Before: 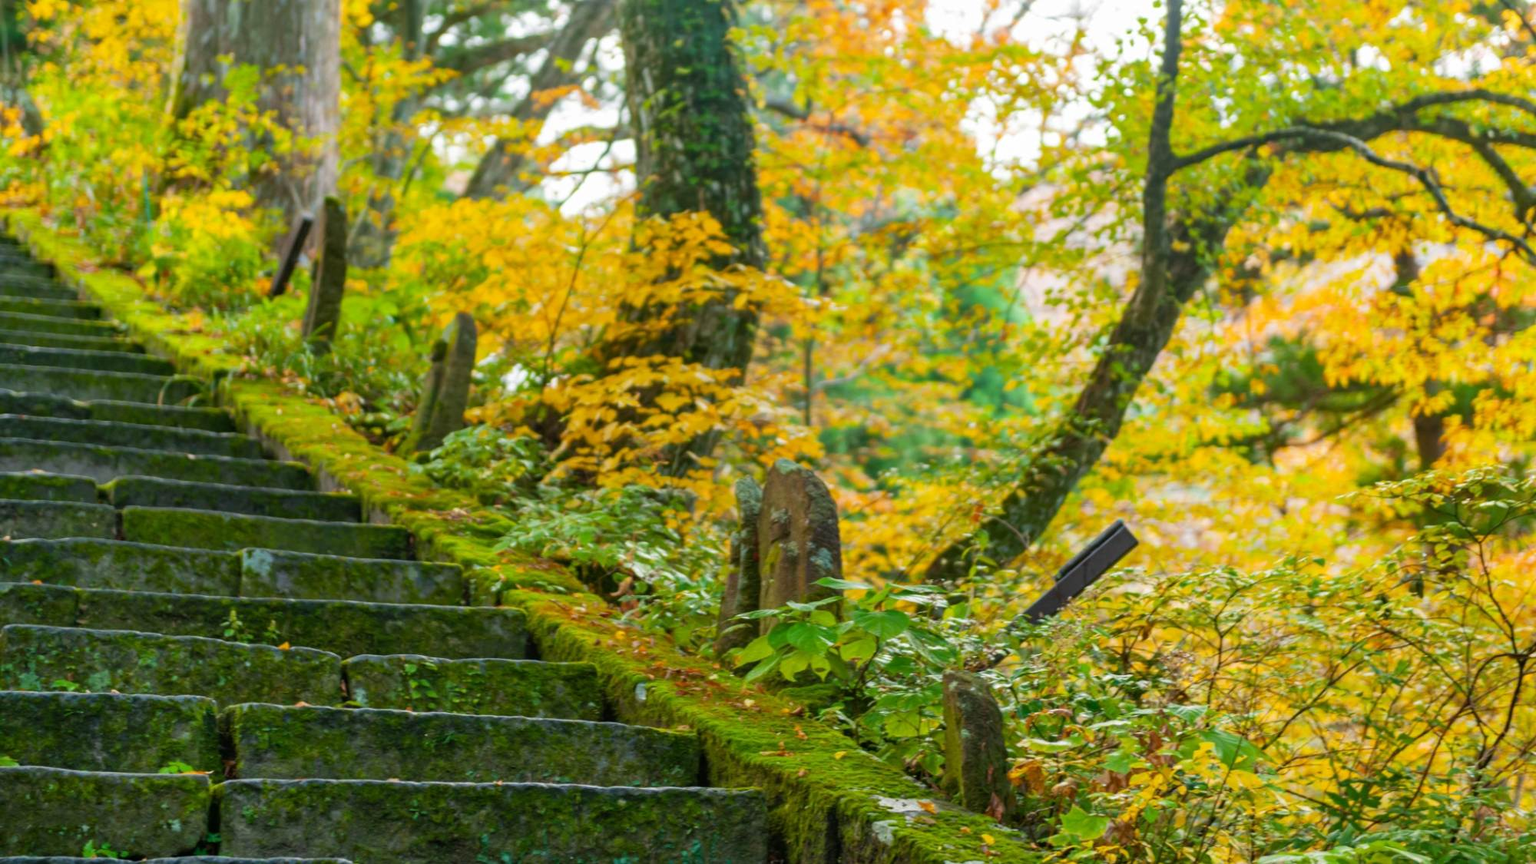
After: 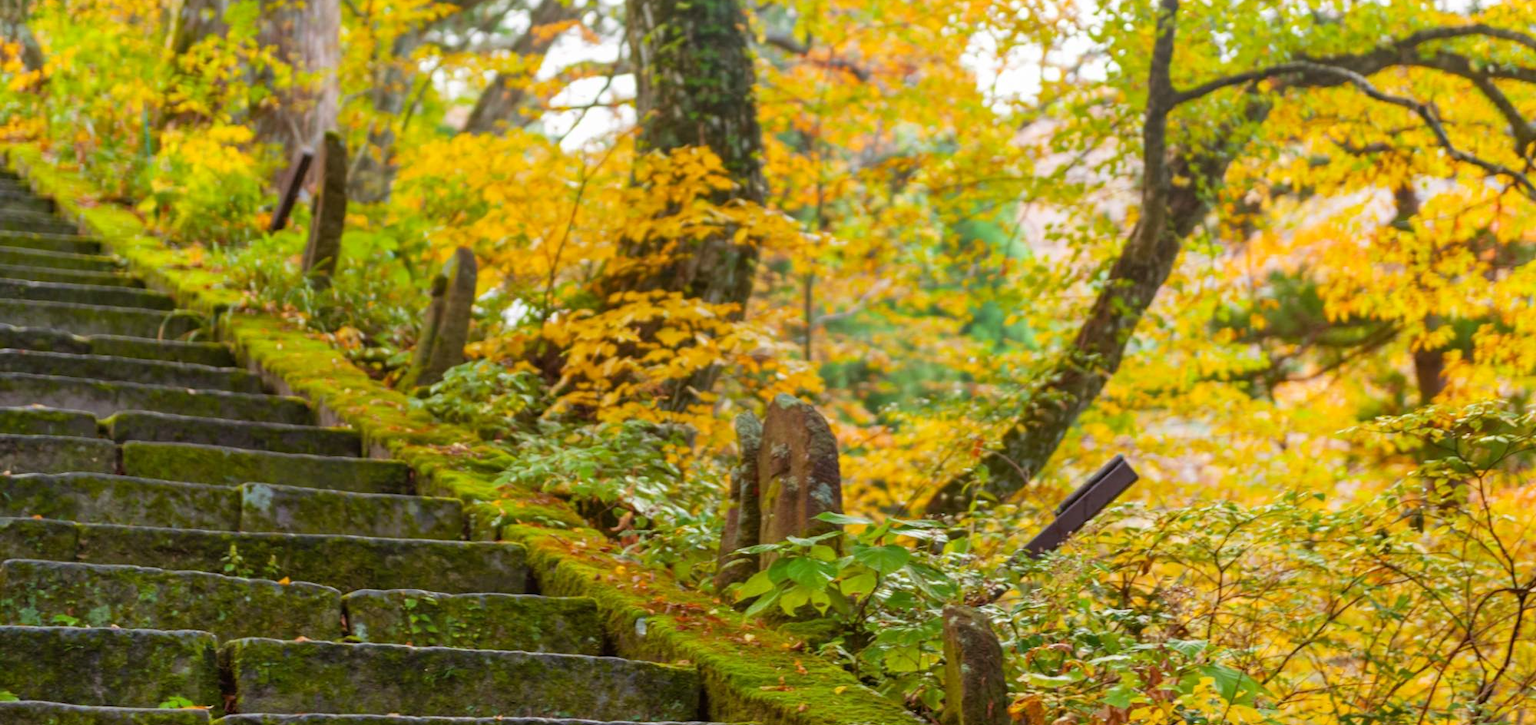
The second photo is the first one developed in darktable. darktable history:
crop: top 7.625%, bottom 8.027%
rgb levels: mode RGB, independent channels, levels [[0, 0.474, 1], [0, 0.5, 1], [0, 0.5, 1]]
